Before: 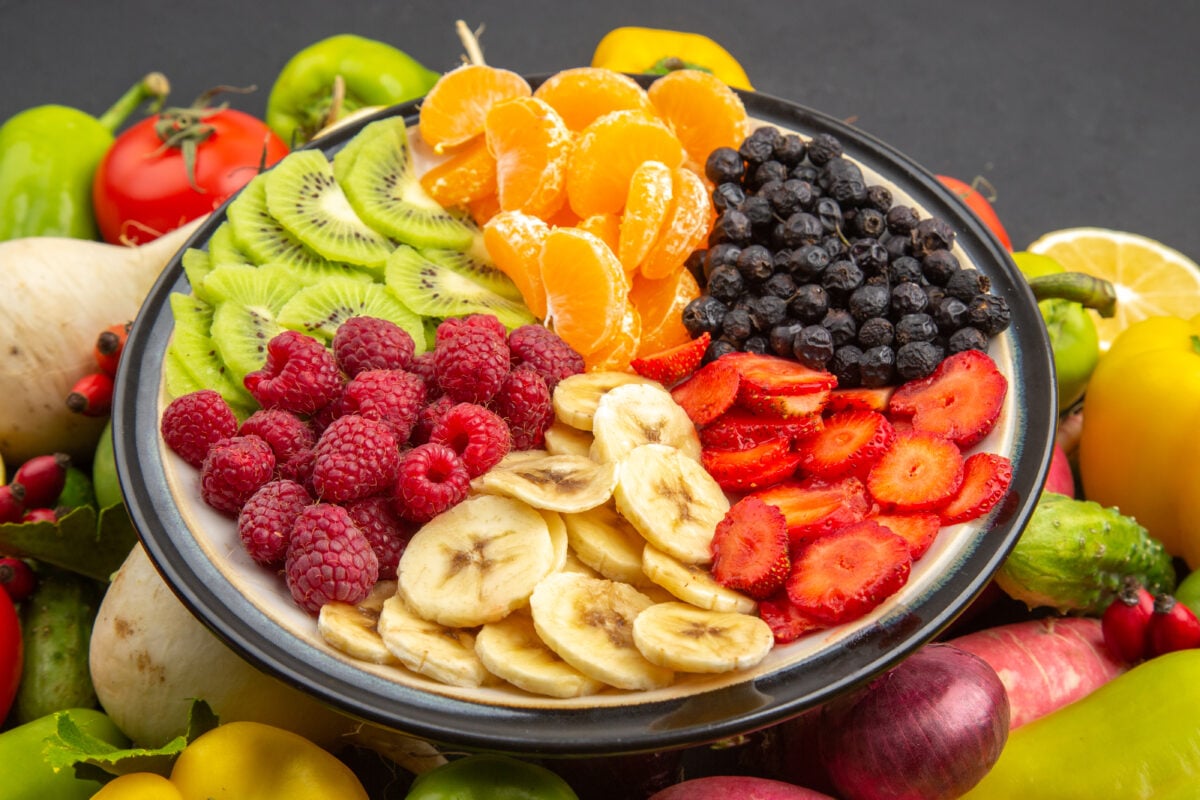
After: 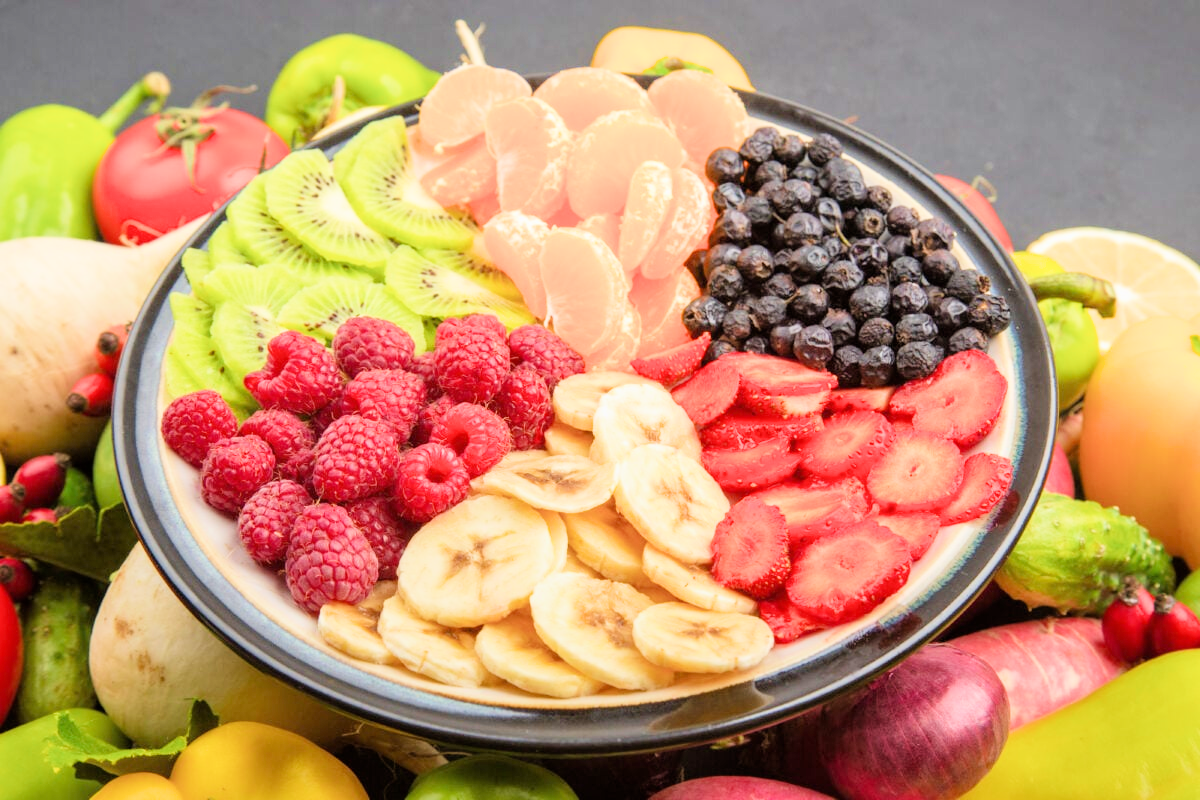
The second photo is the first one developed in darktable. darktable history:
exposure: black level correction 0, exposure 1.675 EV, compensate exposure bias true, compensate highlight preservation false
graduated density: rotation -180°, offset 27.42
velvia: on, module defaults
filmic rgb: black relative exposure -7.65 EV, white relative exposure 4.56 EV, hardness 3.61
